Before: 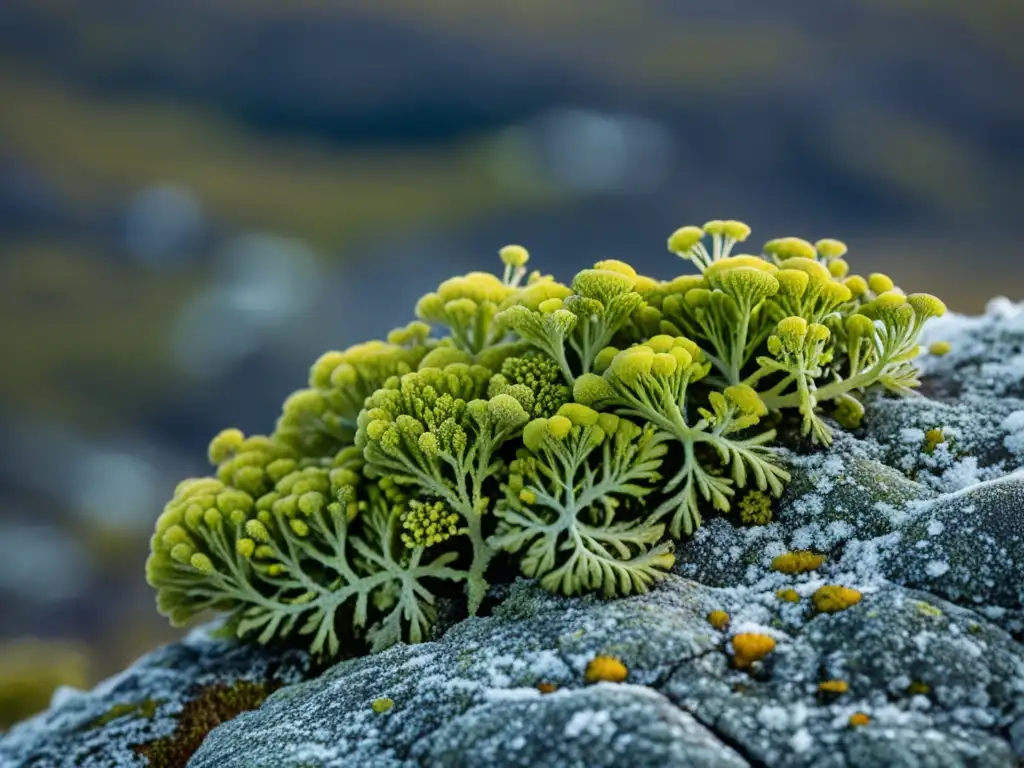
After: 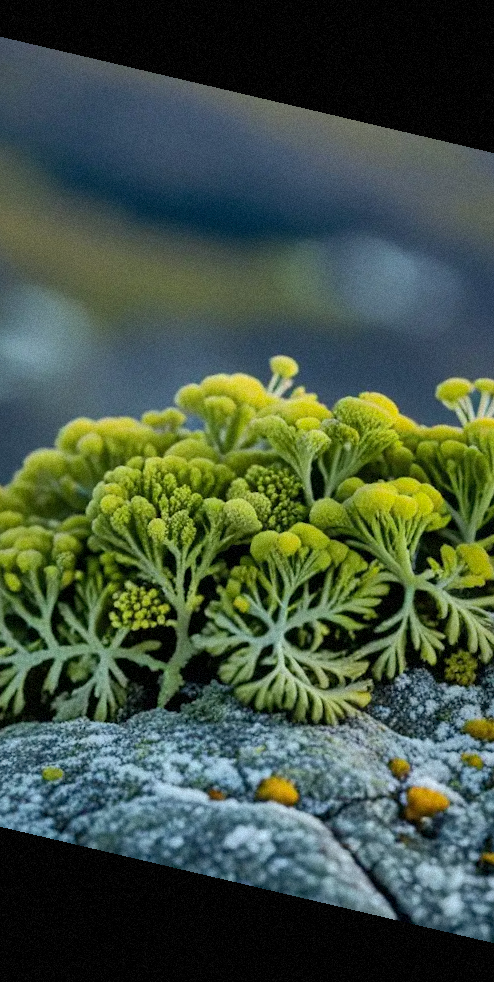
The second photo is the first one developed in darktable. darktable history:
grain: mid-tones bias 0%
shadows and highlights: shadows 40, highlights -60
rotate and perspective: rotation 13.27°, automatic cropping off
local contrast: mode bilateral grid, contrast 20, coarseness 50, detail 120%, midtone range 0.2
crop: left 28.583%, right 29.231%
